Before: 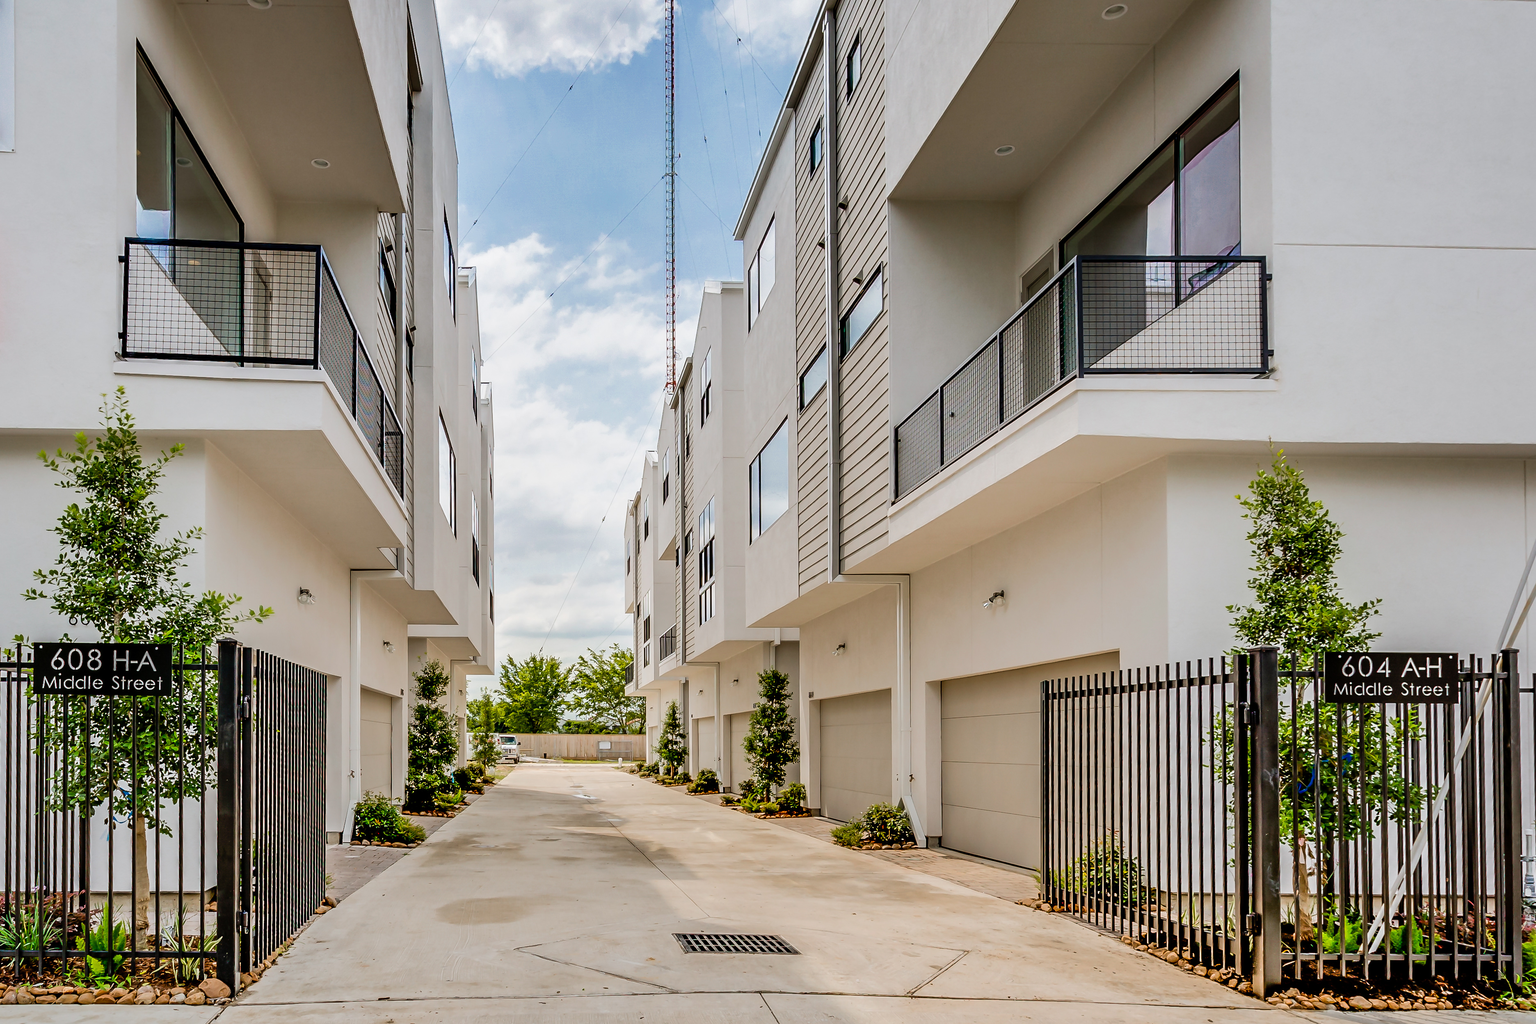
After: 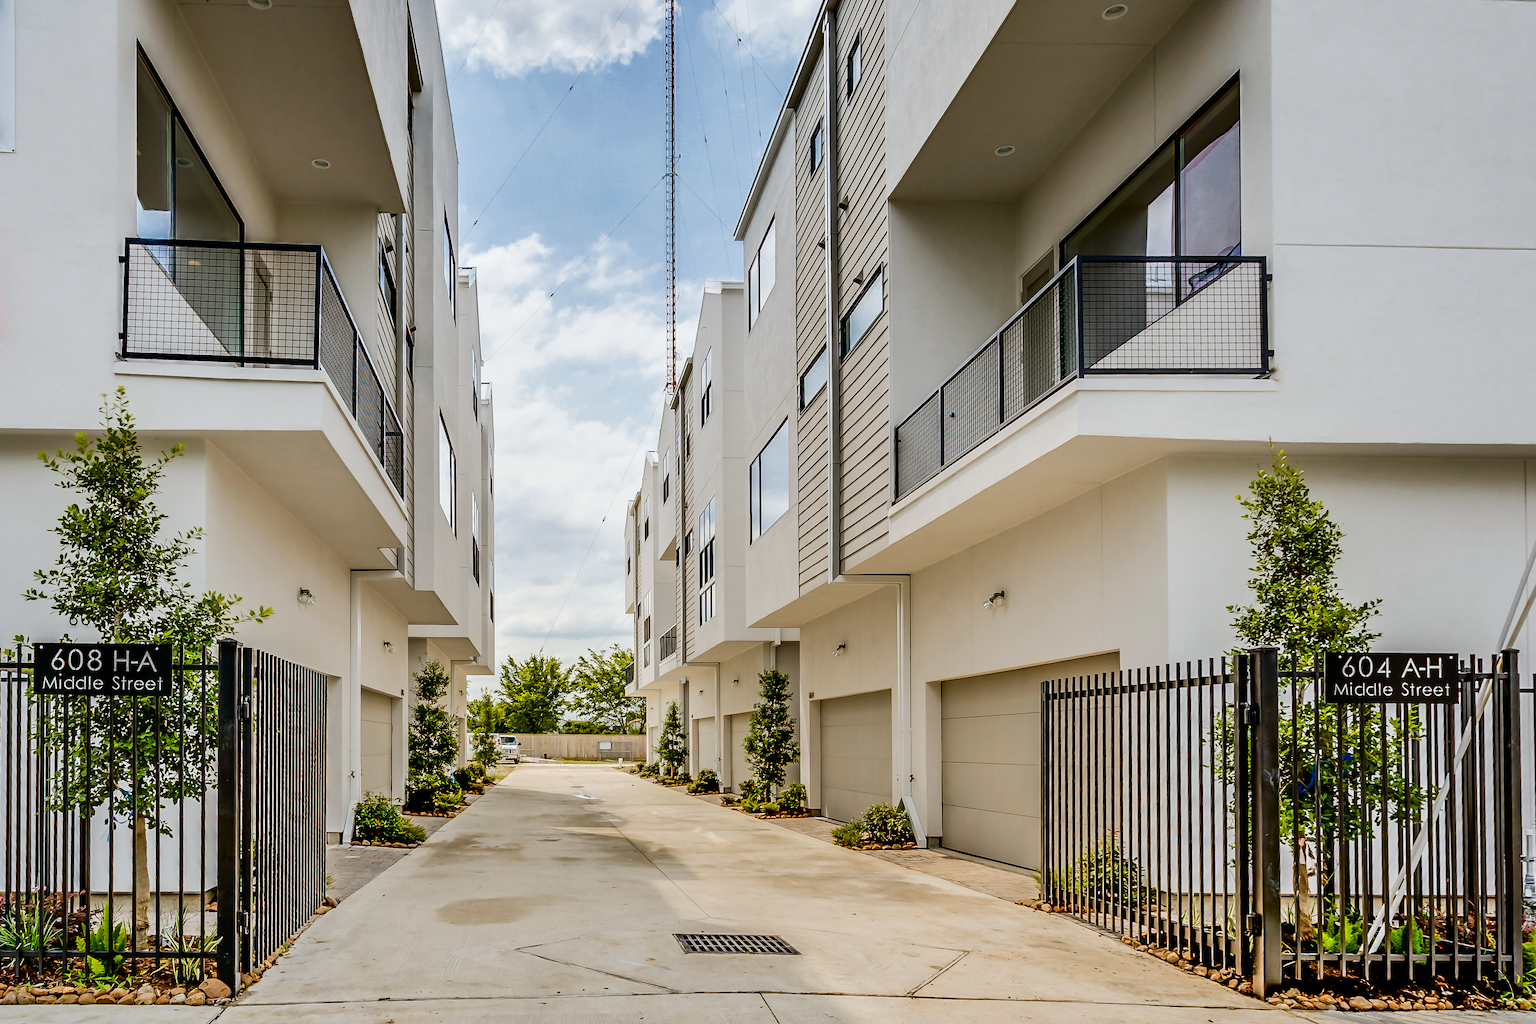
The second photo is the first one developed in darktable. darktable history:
tone curve: curves: ch0 [(0, 0) (0.227, 0.17) (0.766, 0.774) (1, 1)]; ch1 [(0, 0) (0.114, 0.127) (0.437, 0.452) (0.498, 0.495) (0.579, 0.576) (1, 1)]; ch2 [(0, 0) (0.233, 0.259) (0.493, 0.492) (0.568, 0.579) (1, 1)], color space Lab, independent channels, preserve colors none
